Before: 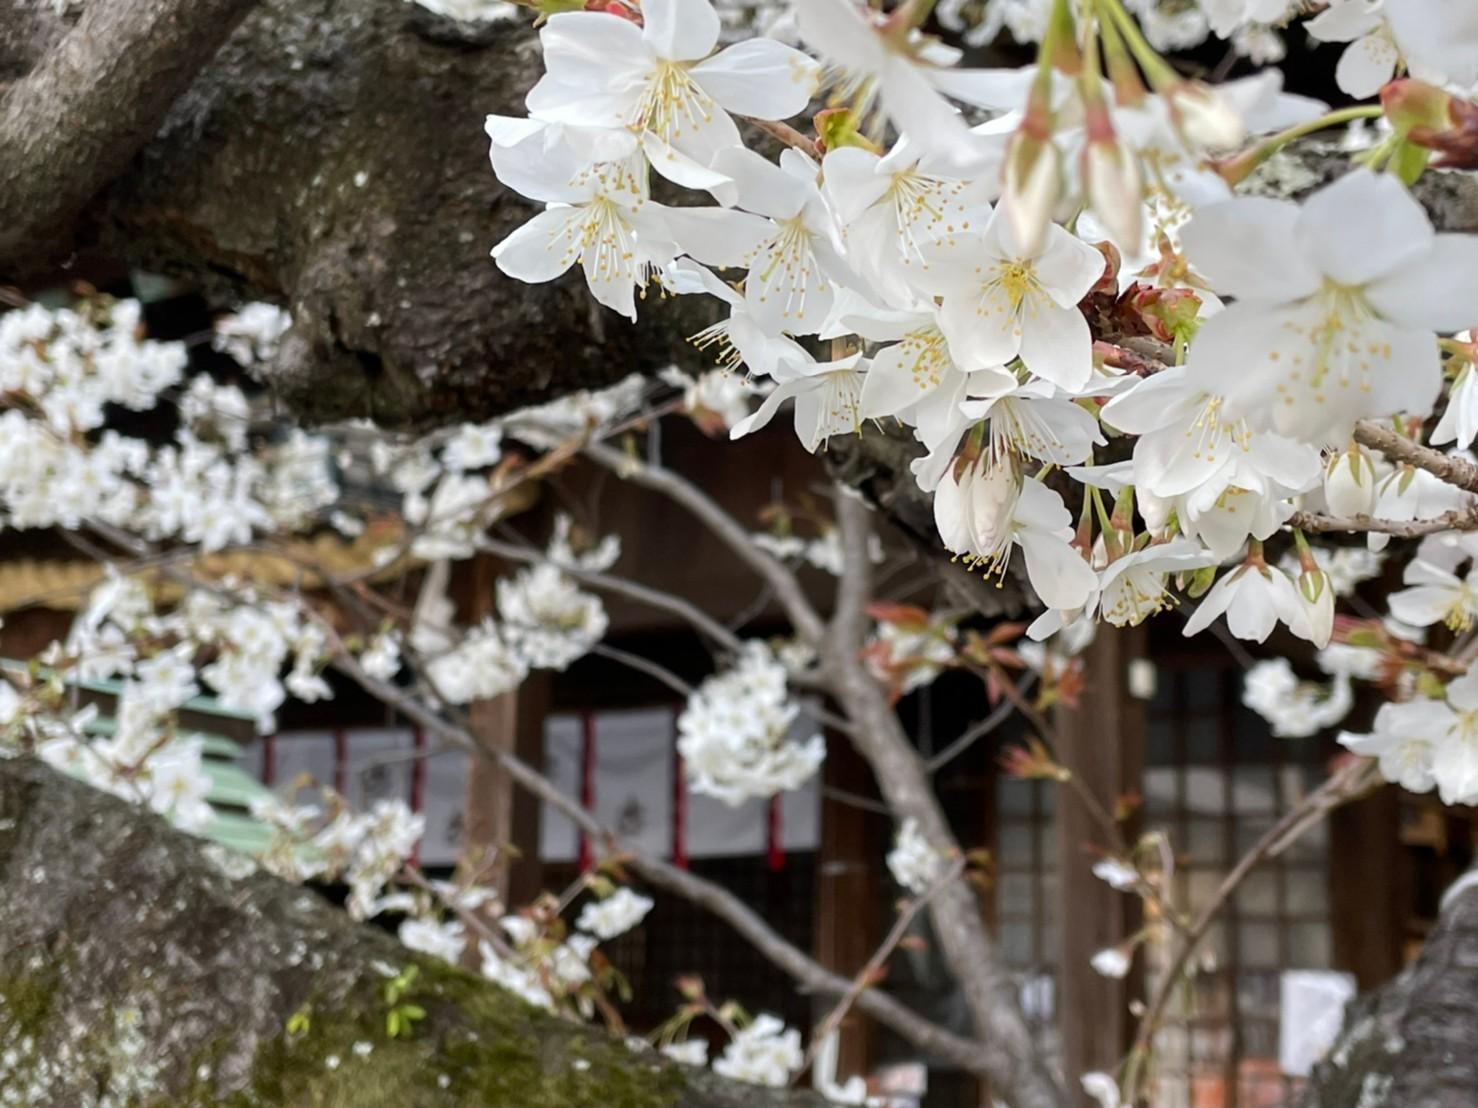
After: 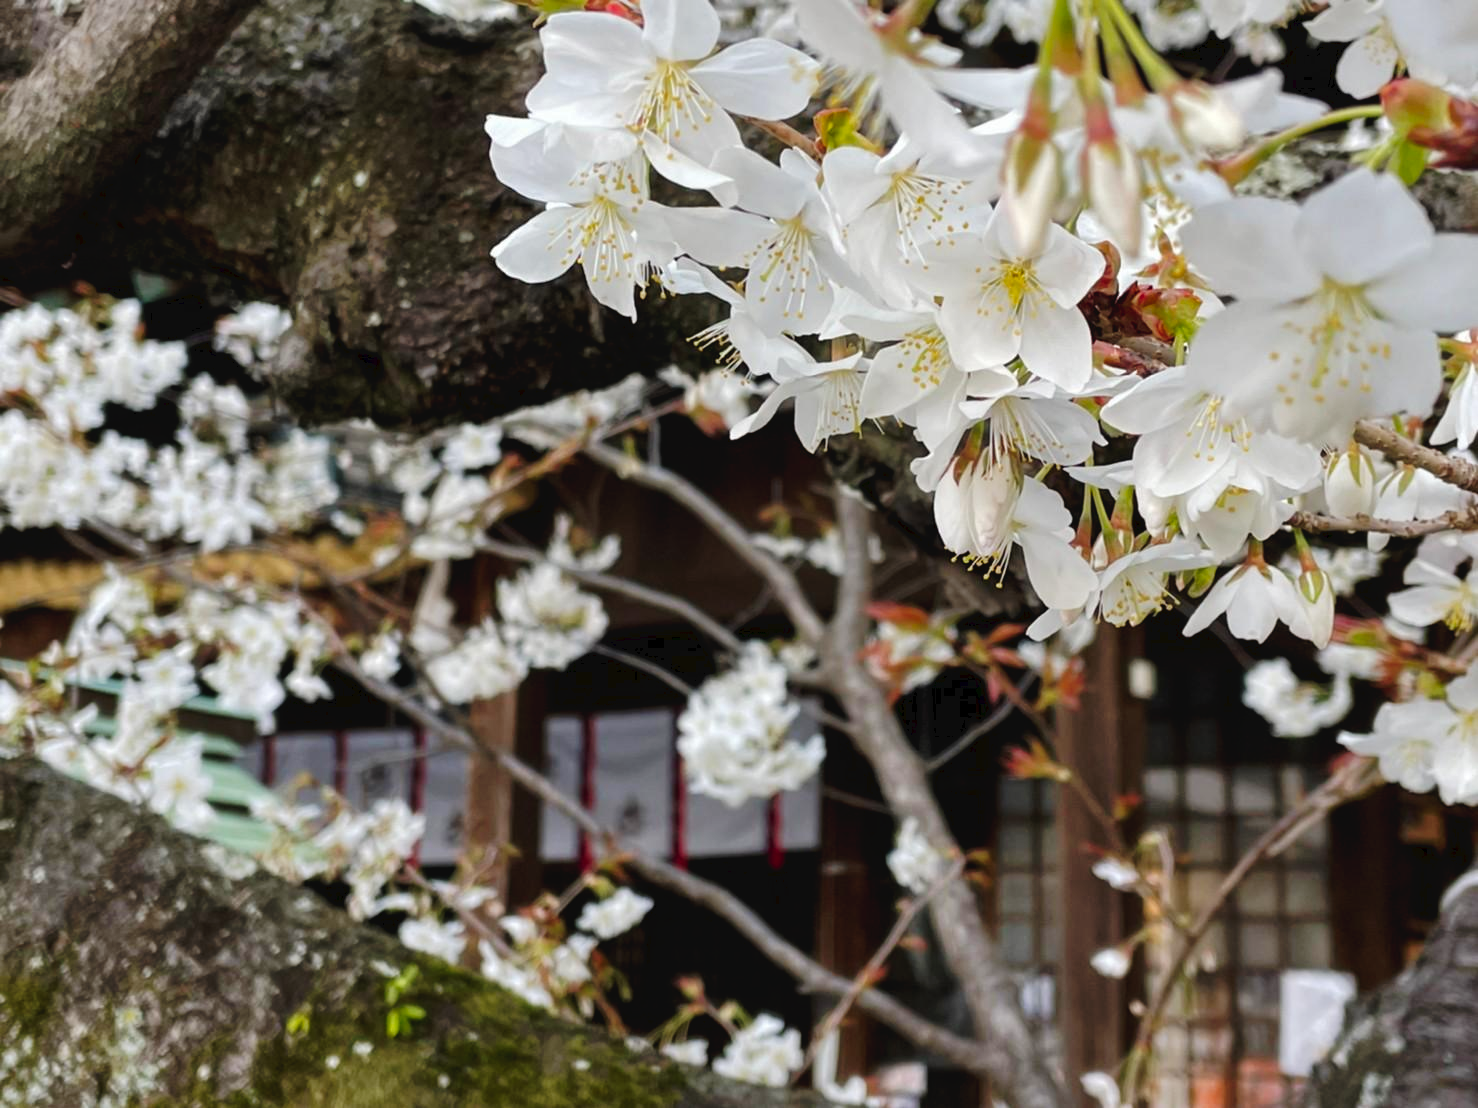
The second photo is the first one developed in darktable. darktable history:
tone curve: curves: ch0 [(0, 0) (0.003, 0.02) (0.011, 0.021) (0.025, 0.022) (0.044, 0.023) (0.069, 0.026) (0.1, 0.04) (0.136, 0.06) (0.177, 0.092) (0.224, 0.127) (0.277, 0.176) (0.335, 0.258) (0.399, 0.349) (0.468, 0.444) (0.543, 0.546) (0.623, 0.649) (0.709, 0.754) (0.801, 0.842) (0.898, 0.922) (1, 1)], preserve colors none
shadows and highlights: on, module defaults
